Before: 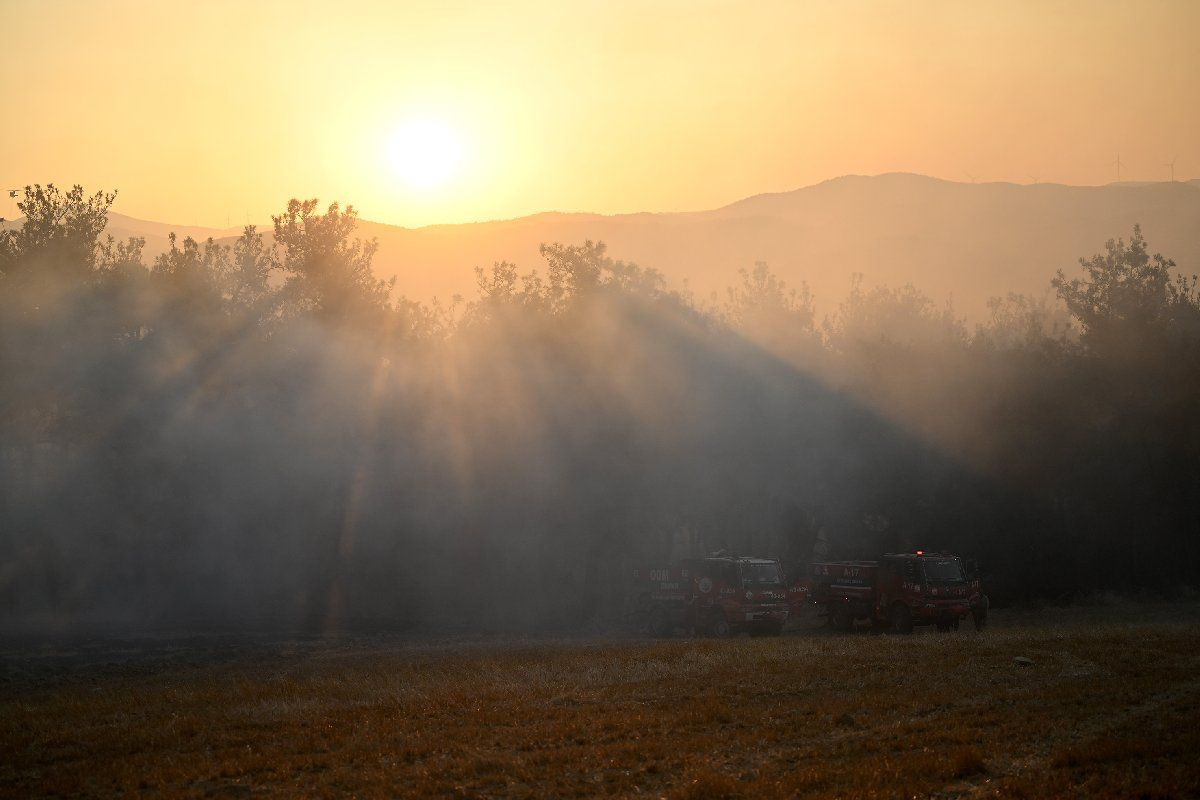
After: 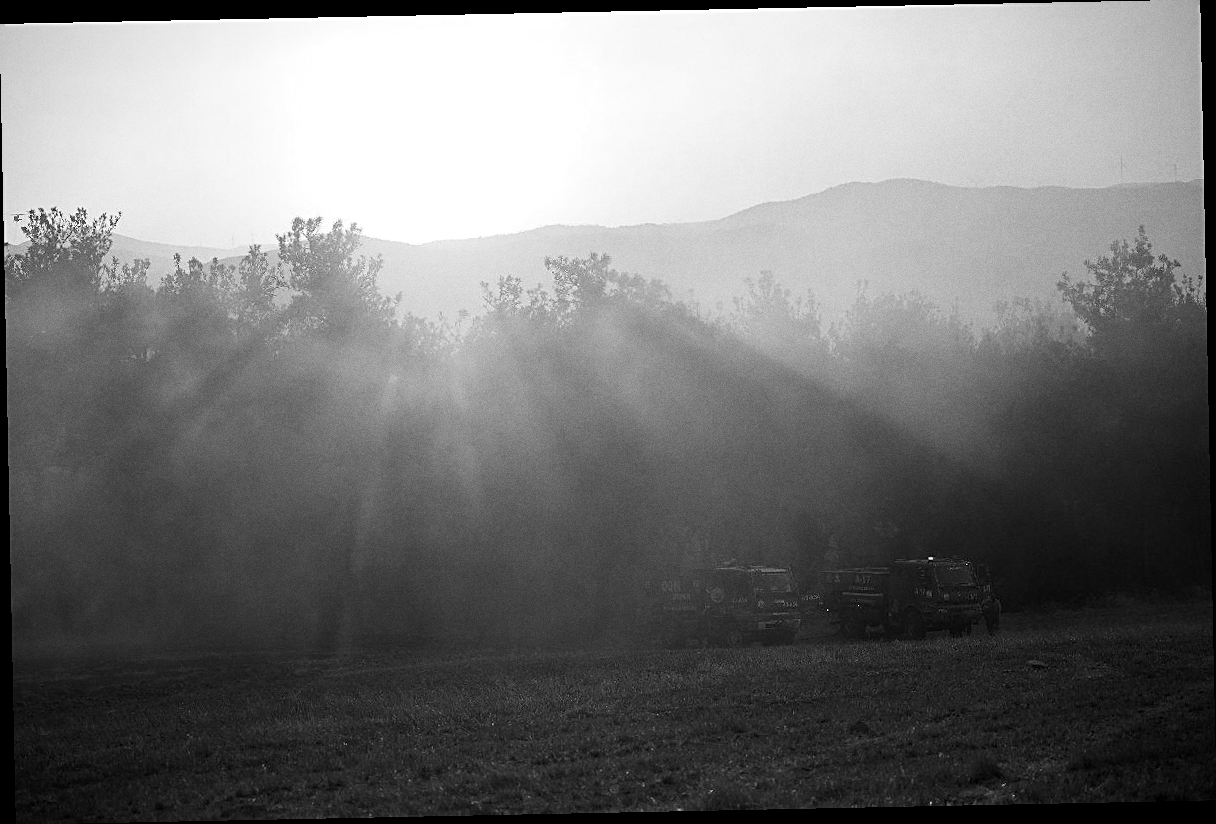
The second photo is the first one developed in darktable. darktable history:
sharpen: on, module defaults
grain: coarseness 0.47 ISO
white balance: red 1.188, blue 1.11
vignetting: fall-off start 100%, brightness -0.282, width/height ratio 1.31
contrast brightness saturation: contrast 0.07
monochrome: on, module defaults
rotate and perspective: rotation -1.17°, automatic cropping off
